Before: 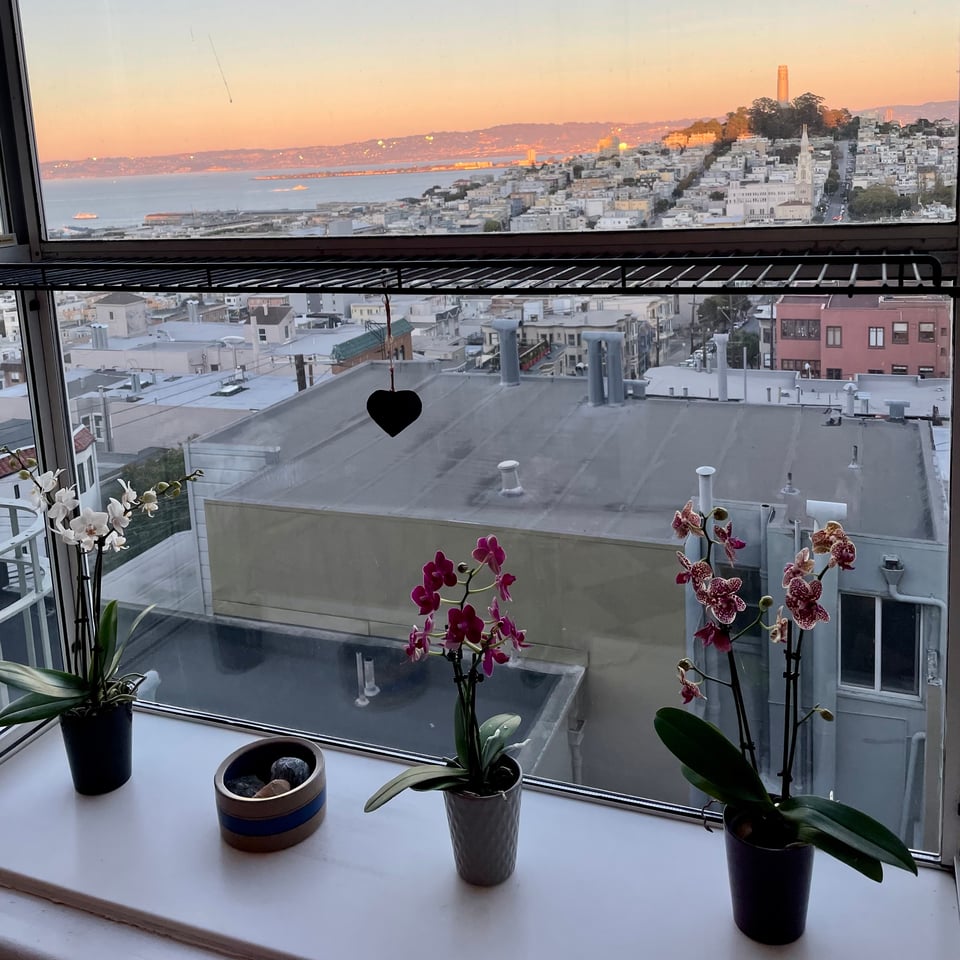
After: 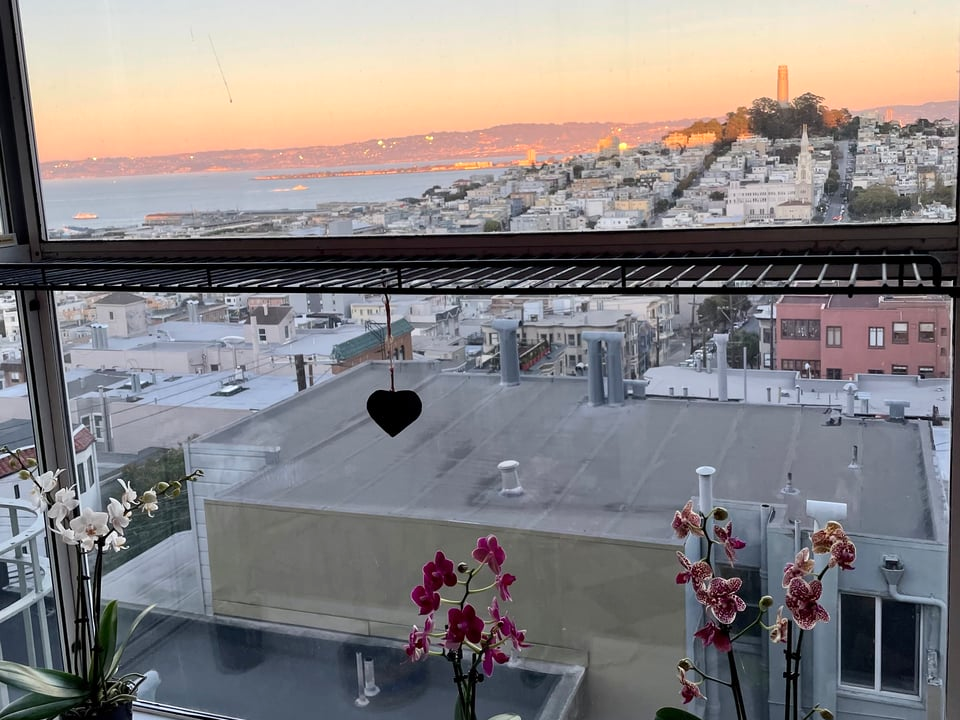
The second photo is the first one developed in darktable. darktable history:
exposure: exposure 0.161 EV, compensate highlight preservation false
crop: bottom 24.988%
